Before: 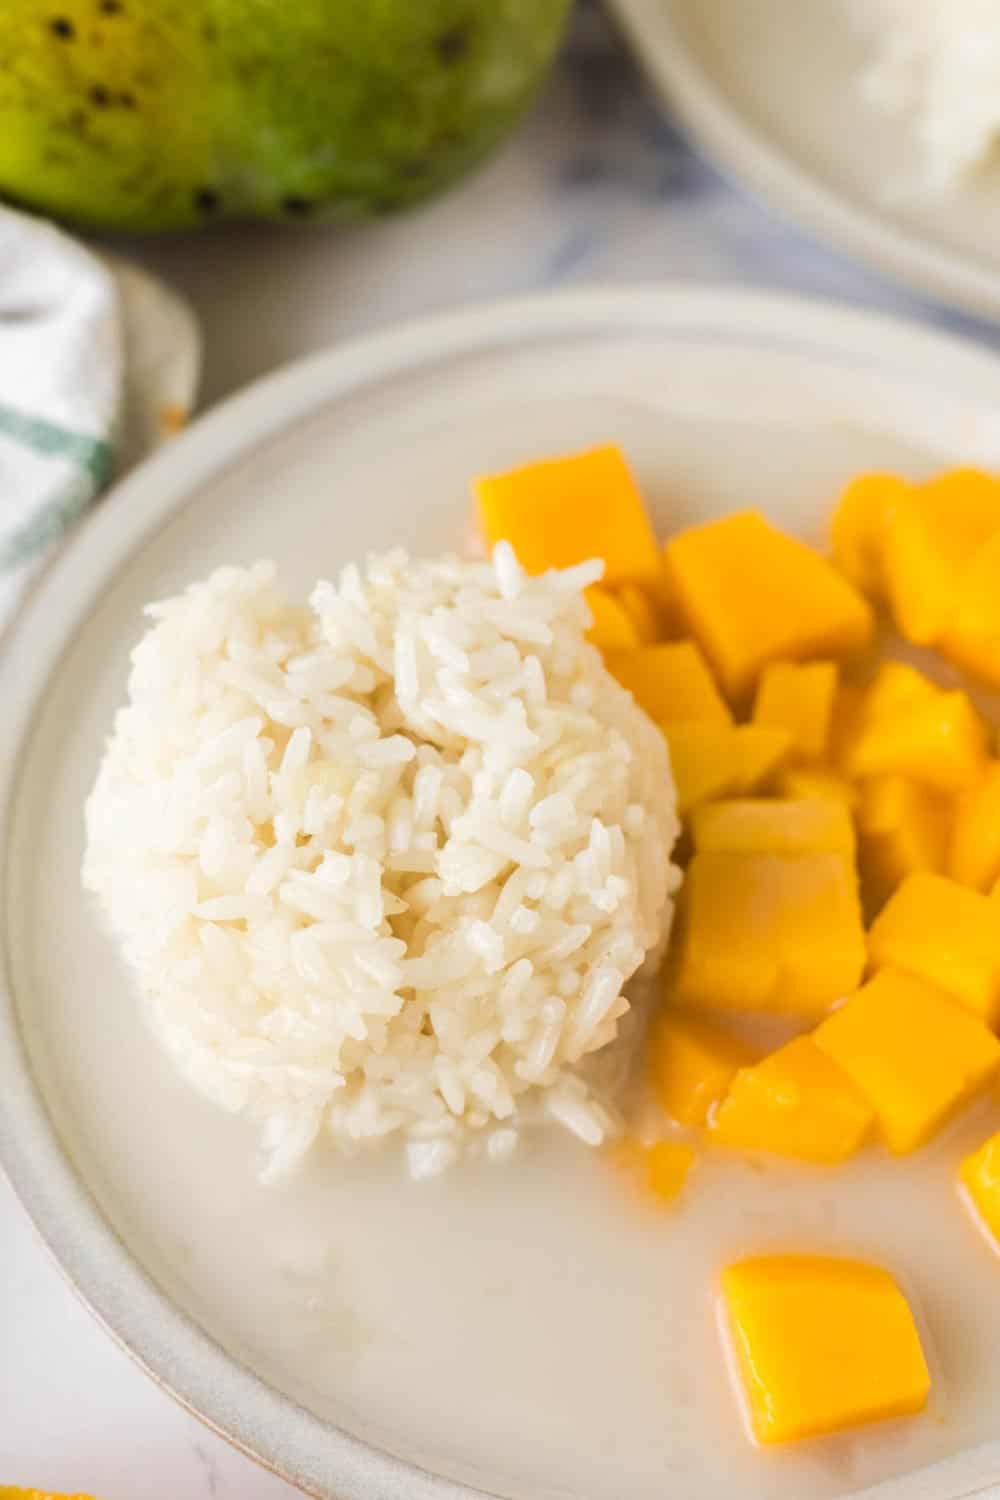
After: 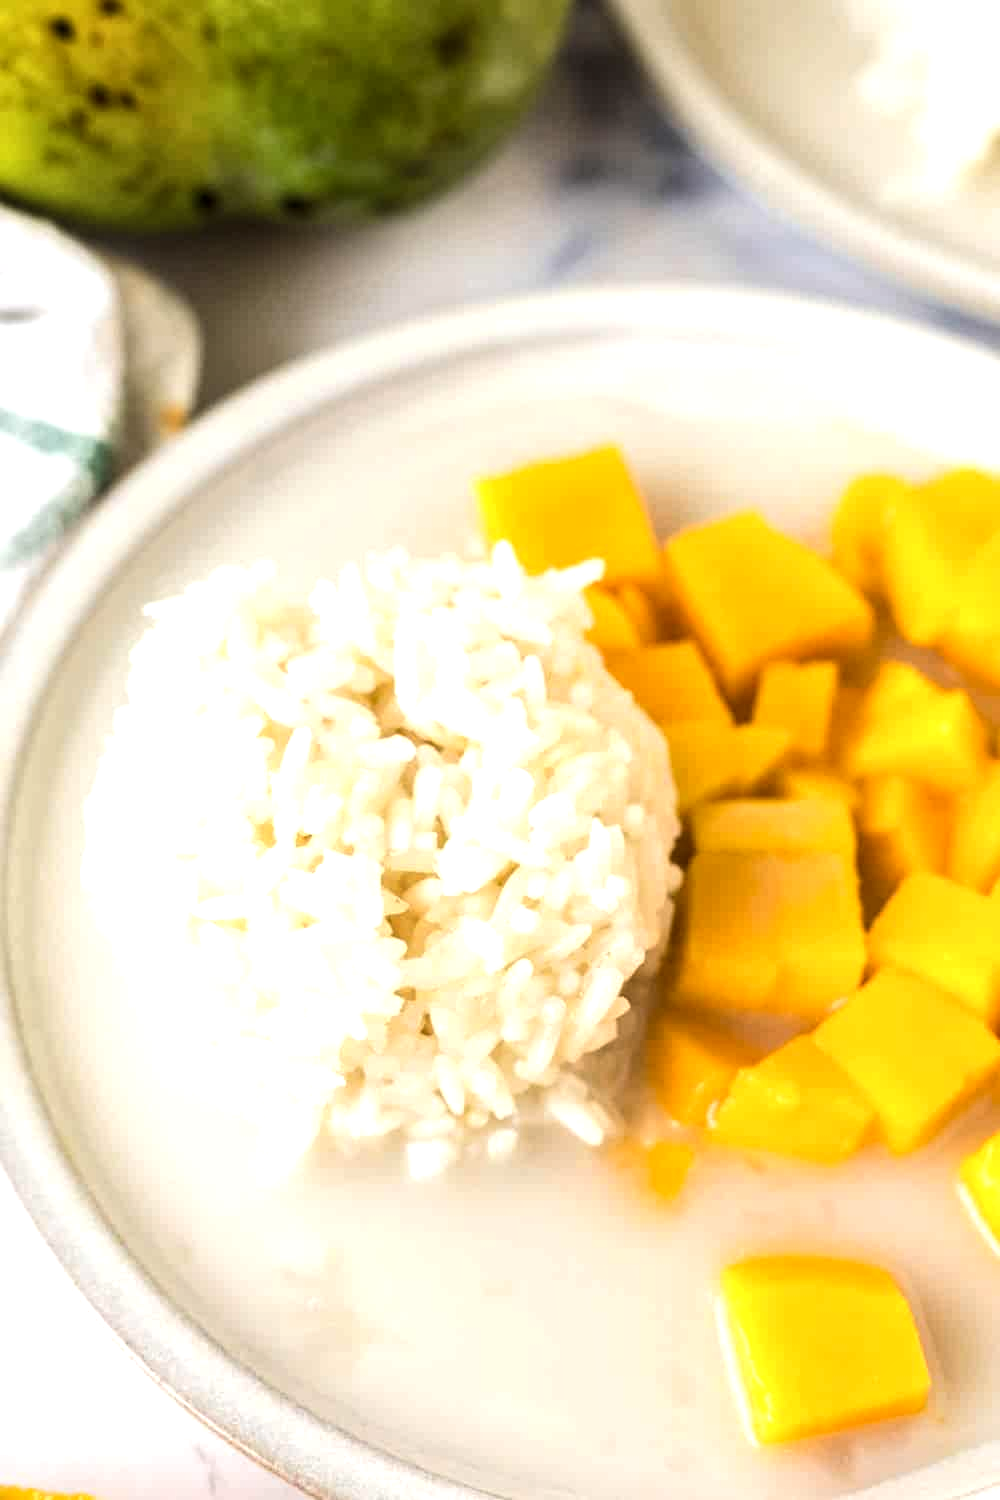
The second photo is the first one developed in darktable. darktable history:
tone equalizer: -8 EV -0.771 EV, -7 EV -0.708 EV, -6 EV -0.593 EV, -5 EV -0.372 EV, -3 EV 0.374 EV, -2 EV 0.6 EV, -1 EV 0.685 EV, +0 EV 0.76 EV, edges refinement/feathering 500, mask exposure compensation -1.57 EV, preserve details no
local contrast: on, module defaults
